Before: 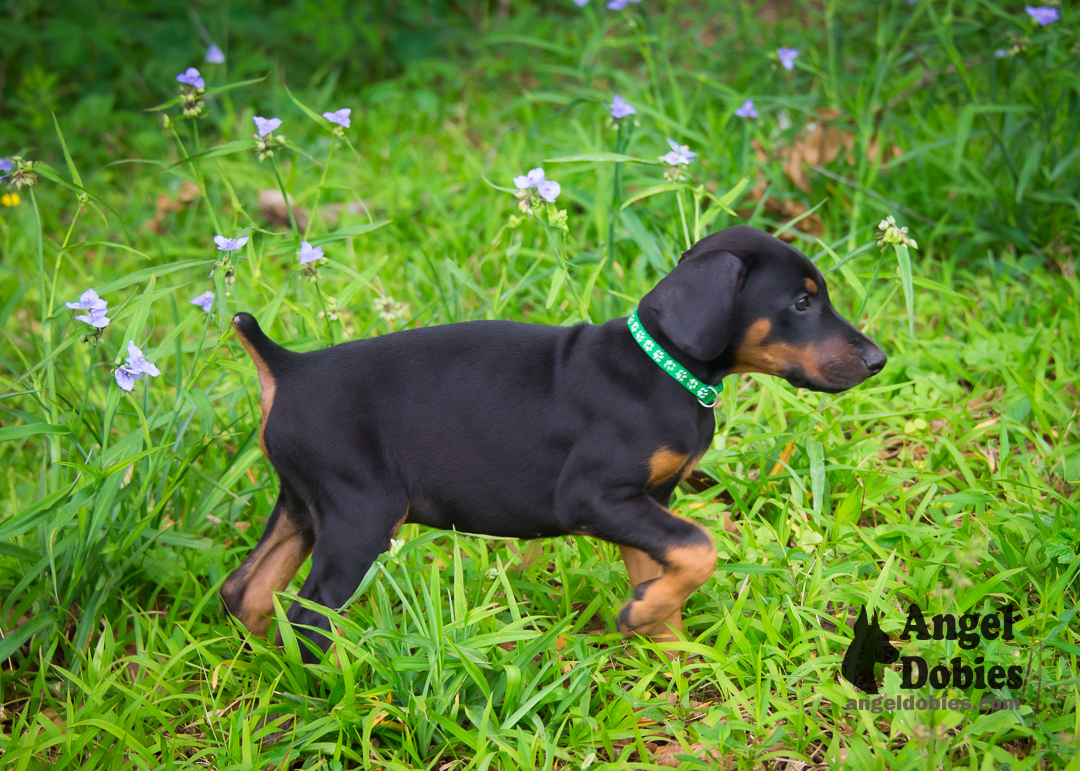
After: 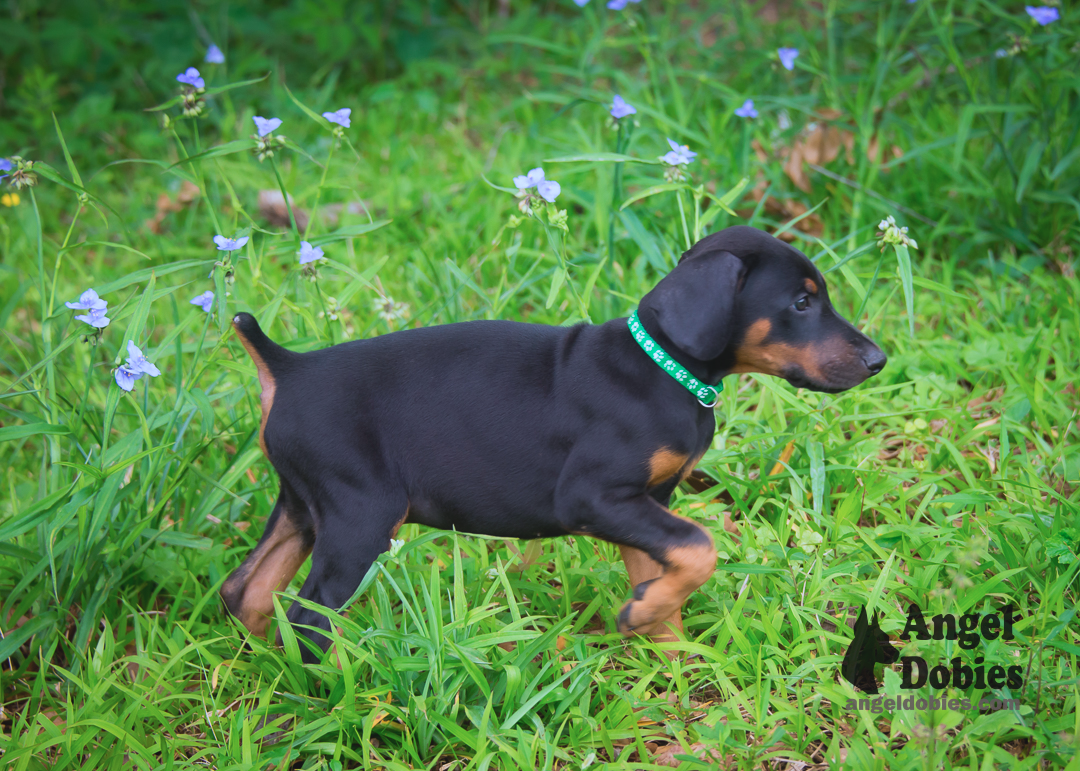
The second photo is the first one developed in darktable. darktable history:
contrast brightness saturation: contrast -0.11
color correction: highlights a* -2.24, highlights b* -18.1
